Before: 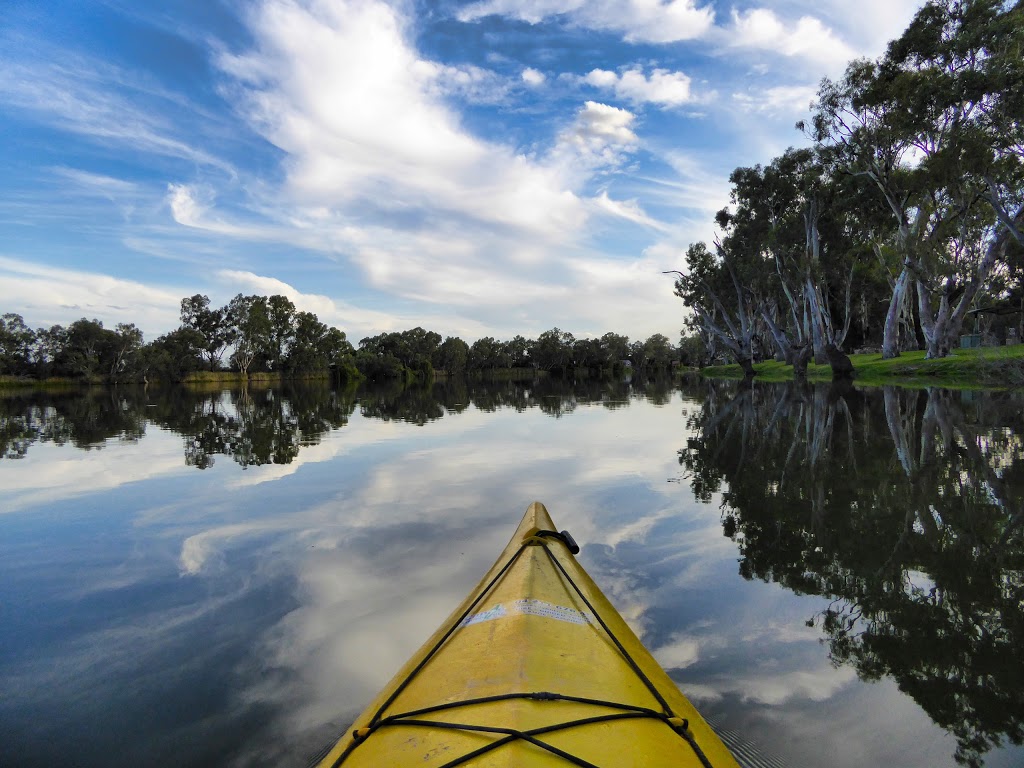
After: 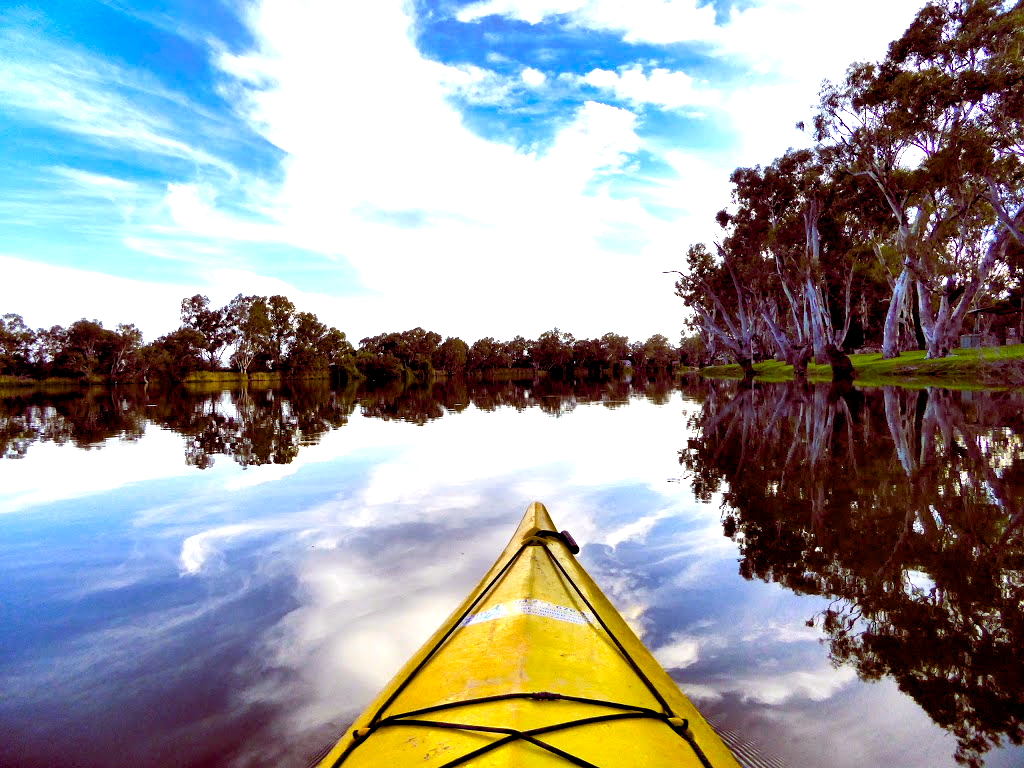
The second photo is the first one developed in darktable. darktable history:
levels: black 0.064%, levels [0.012, 0.367, 0.697]
color calibration: x 0.356, y 0.368, temperature 4699.54 K
color balance rgb: global offset › luminance -0.219%, global offset › chroma 0.262%, perceptual saturation grading › global saturation 20%, perceptual saturation grading › highlights -24.955%, perceptual saturation grading › shadows 49.222%, global vibrance 9.454%
